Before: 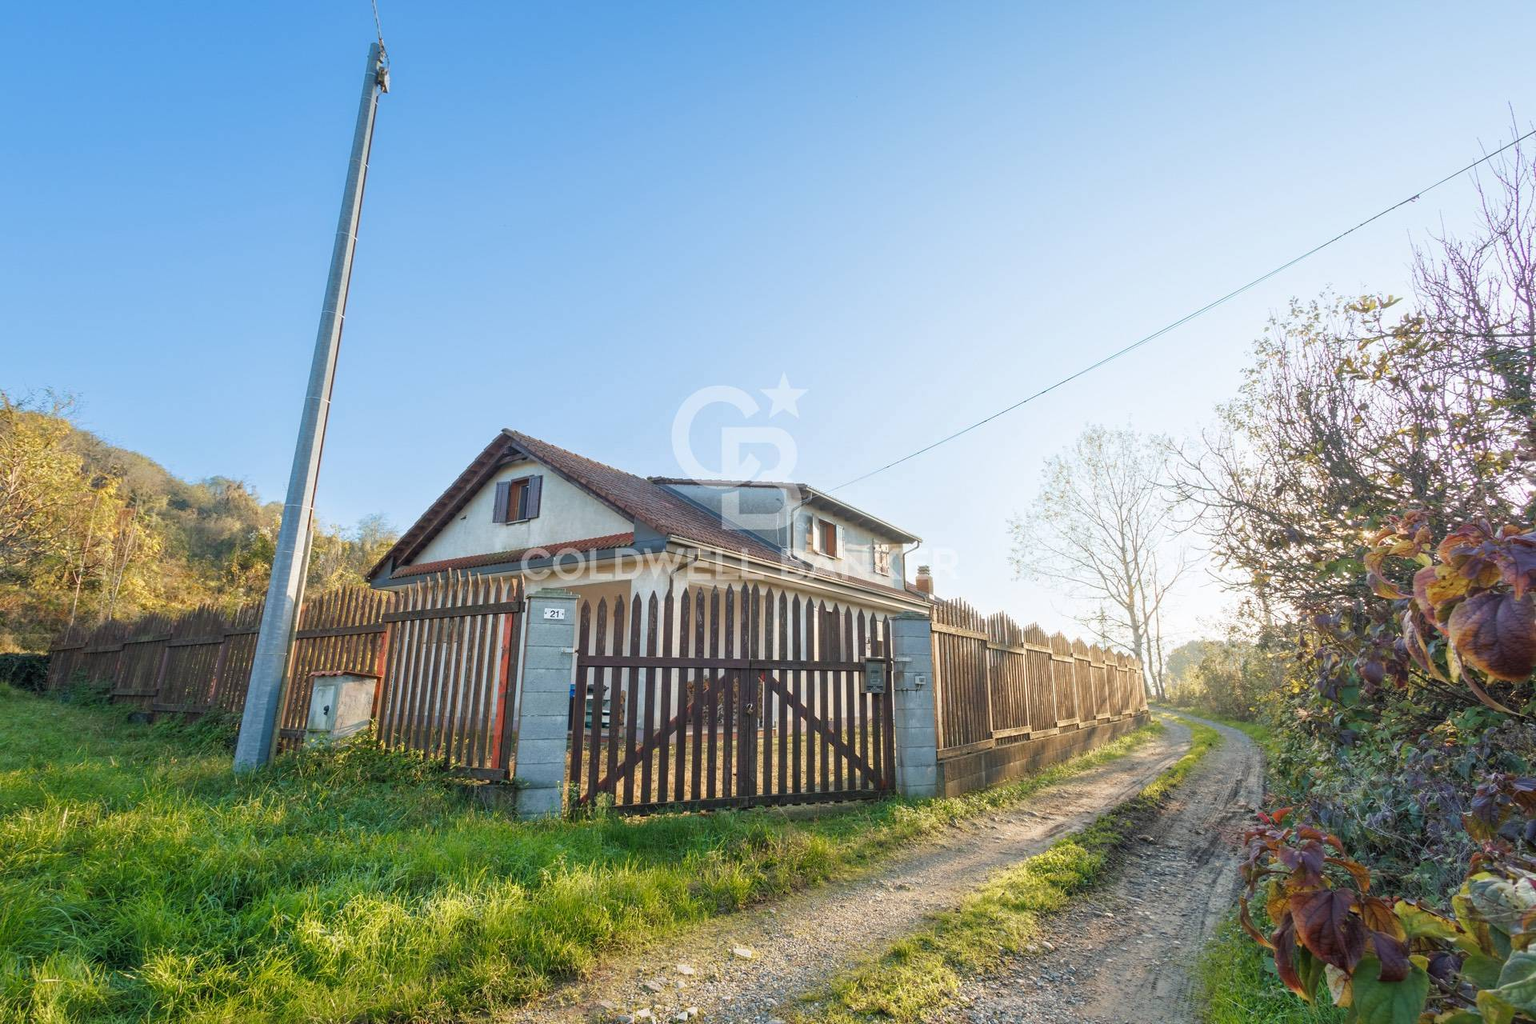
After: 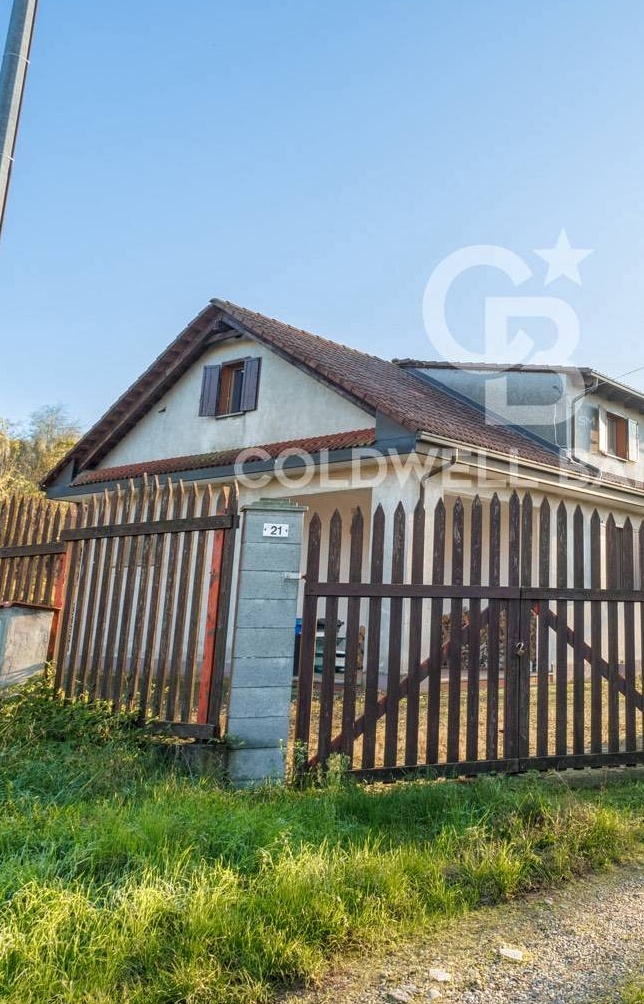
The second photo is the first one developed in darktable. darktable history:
local contrast: on, module defaults
crop and rotate: left 21.77%, top 18.528%, right 44.676%, bottom 2.997%
